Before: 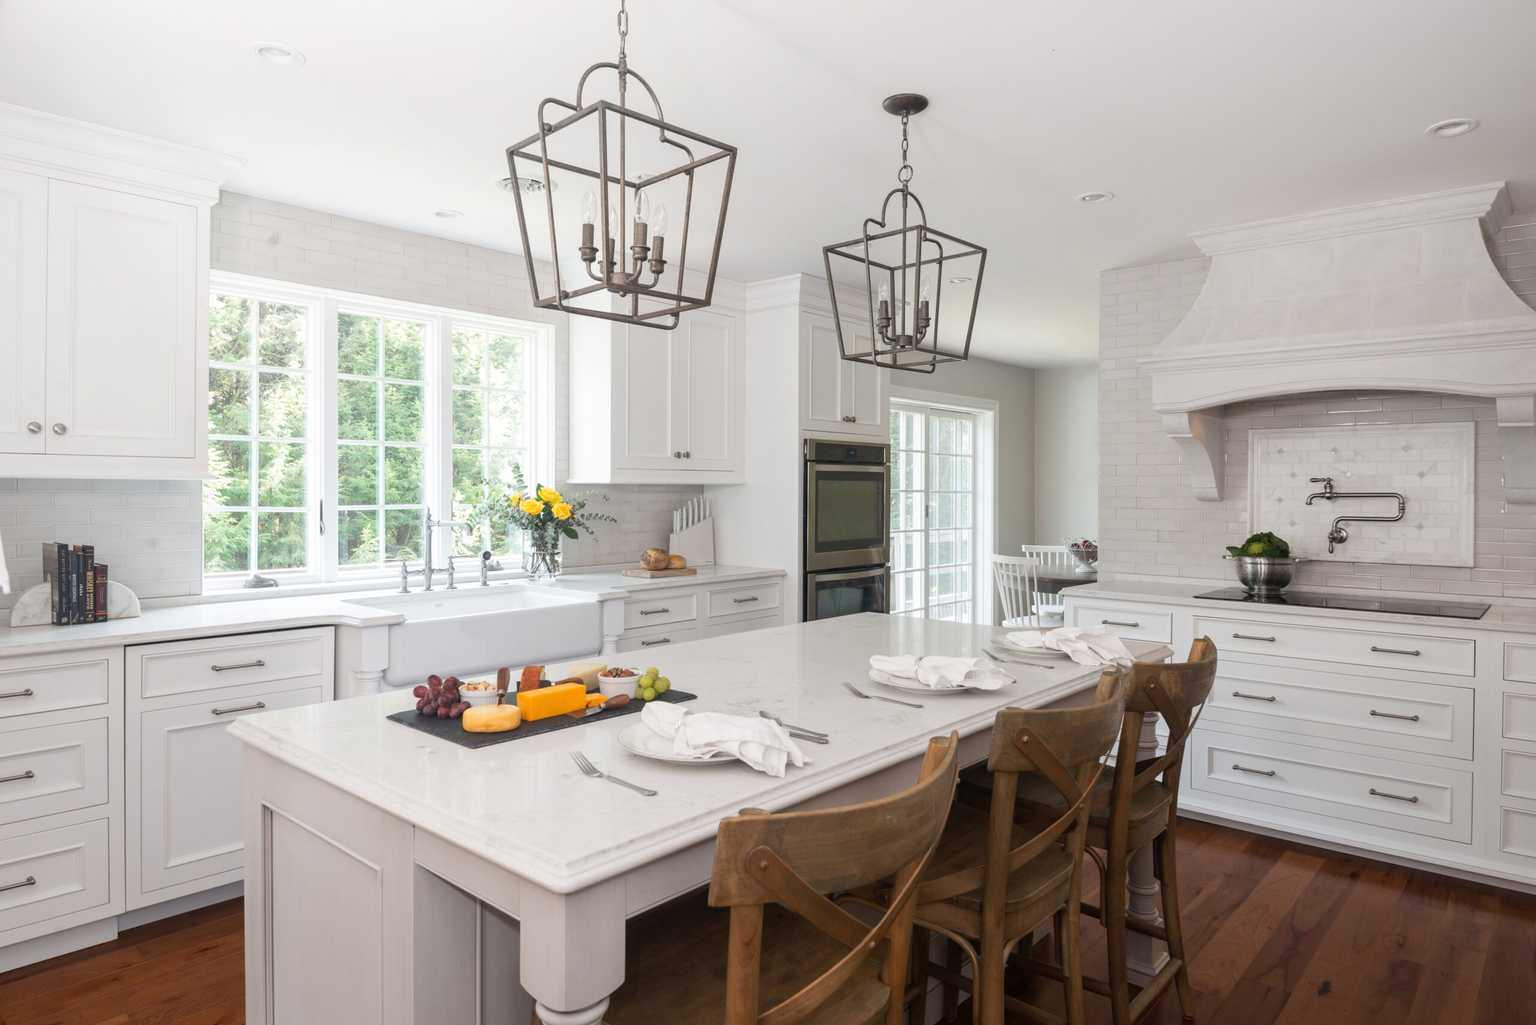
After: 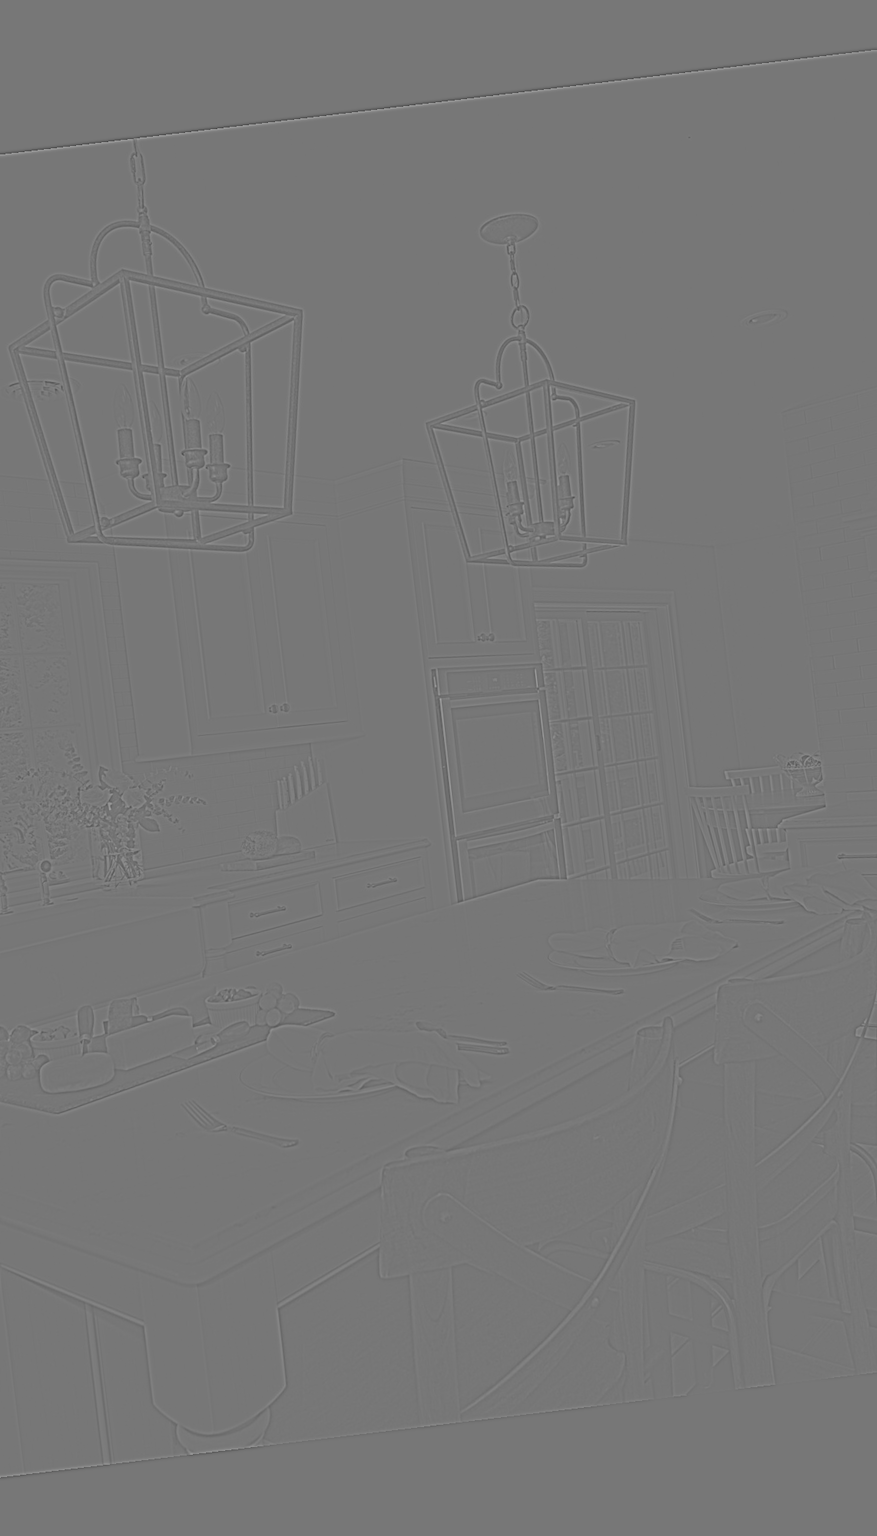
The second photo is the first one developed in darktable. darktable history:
rotate and perspective: rotation -6.83°, automatic cropping off
local contrast: mode bilateral grid, contrast 20, coarseness 50, detail 120%, midtone range 0.2
color correction: saturation 1.34
crop: left 31.229%, right 27.105%
highpass: sharpness 5.84%, contrast boost 8.44%
